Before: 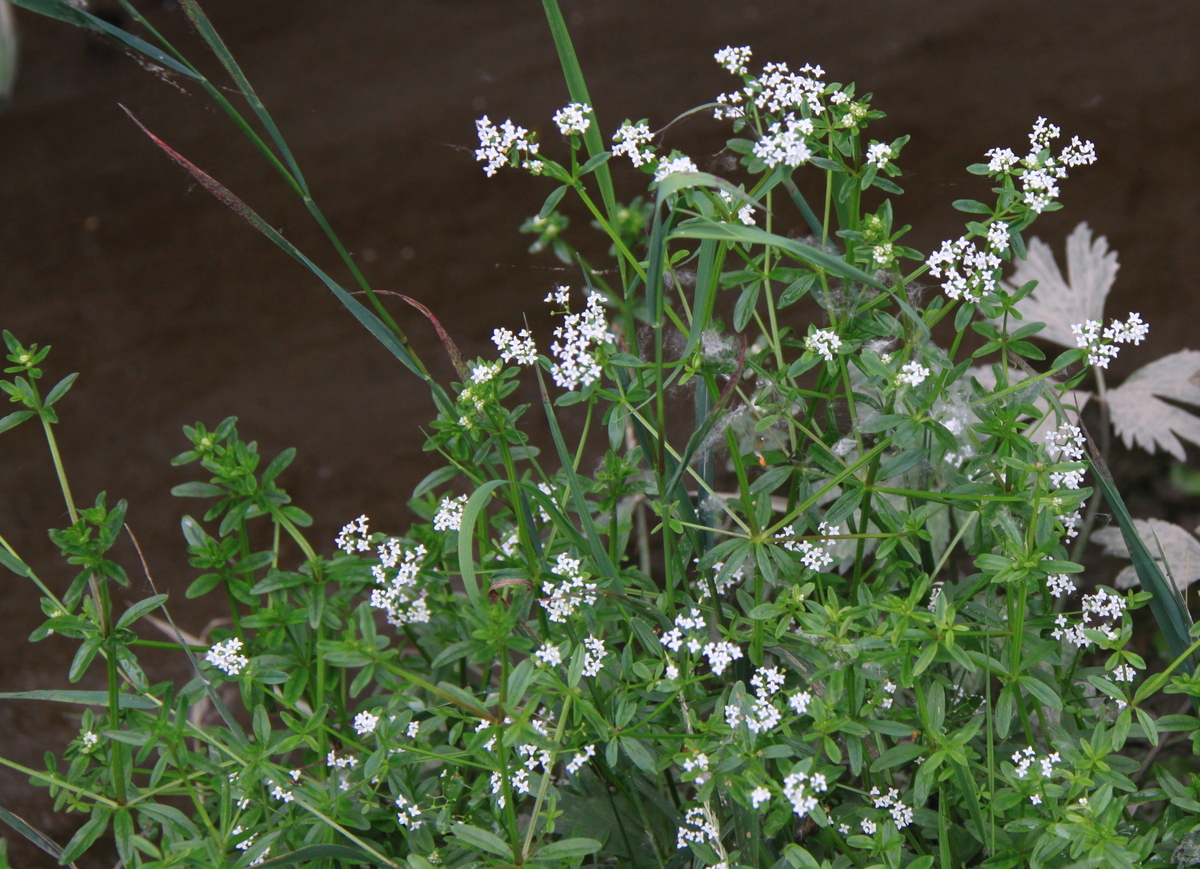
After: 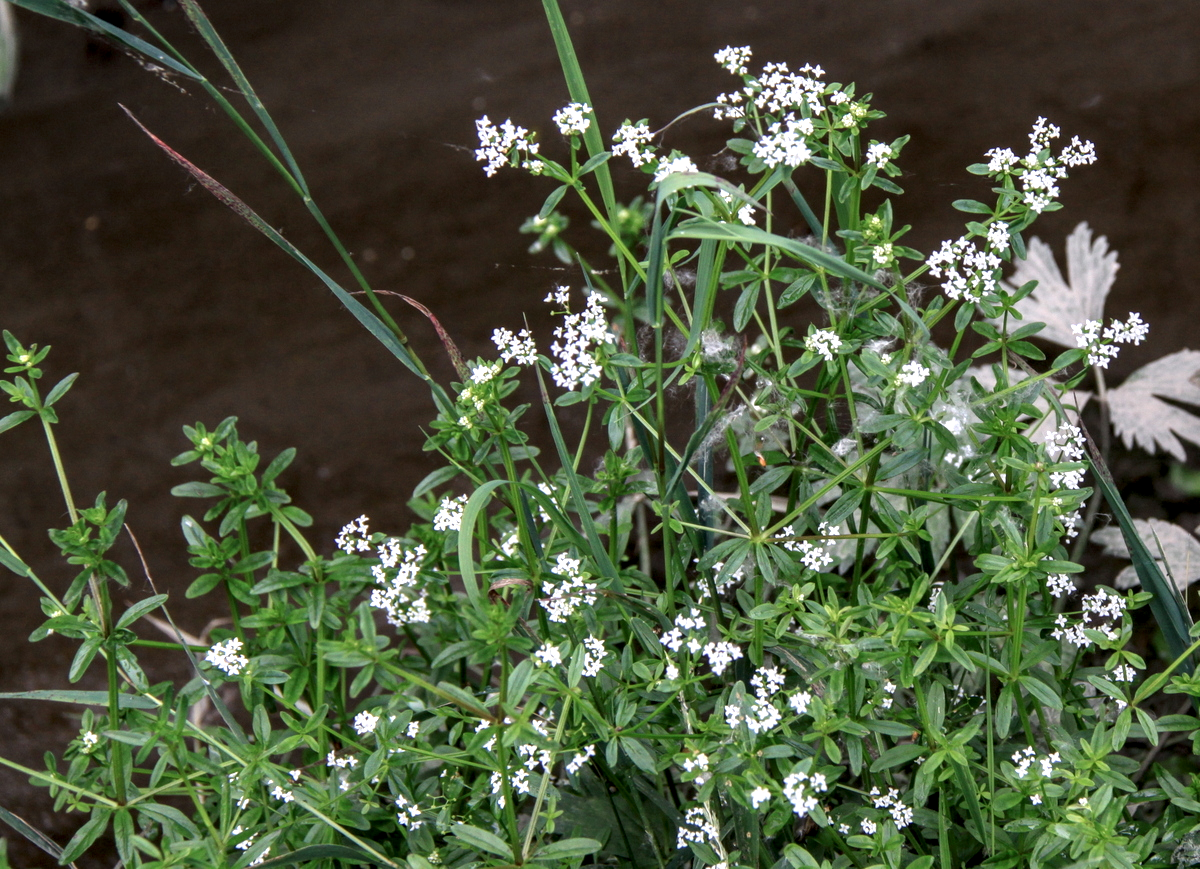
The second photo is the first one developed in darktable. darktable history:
local contrast: highlights 63%, shadows 54%, detail 169%, midtone range 0.52
